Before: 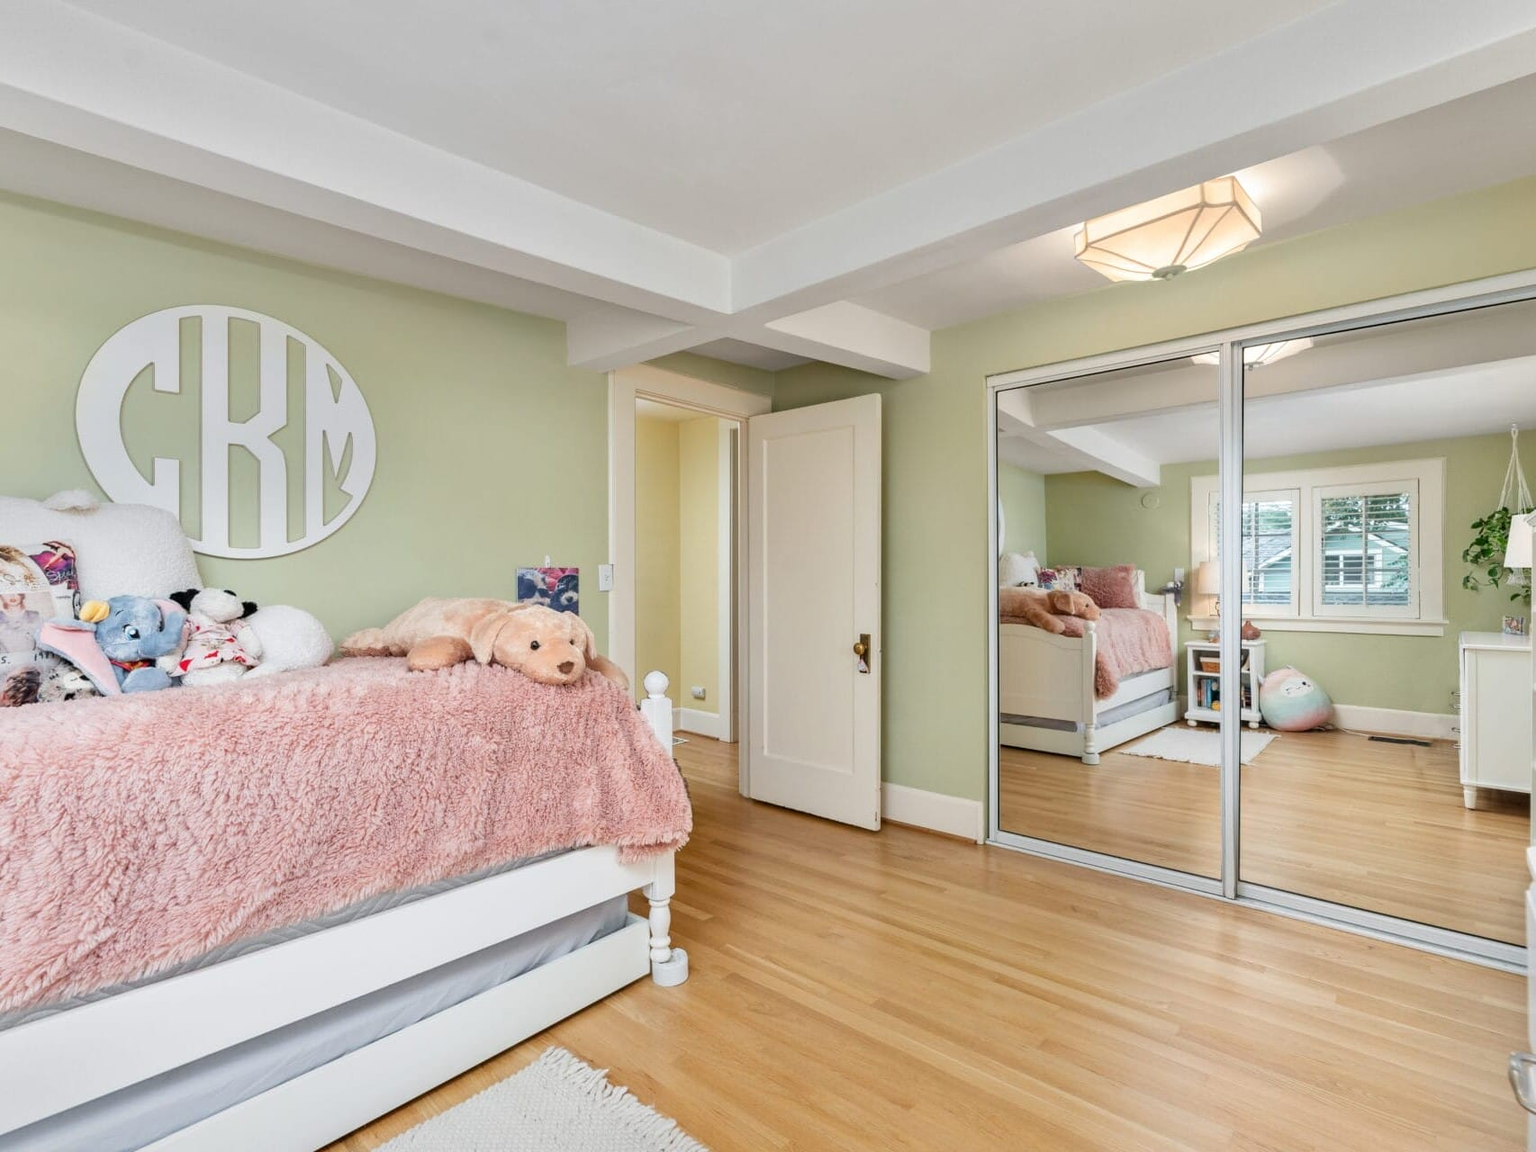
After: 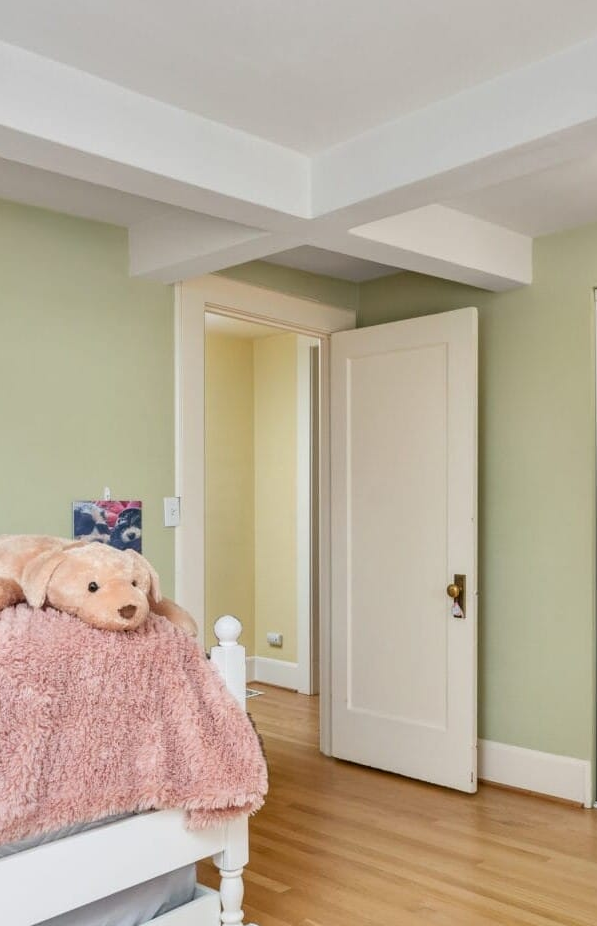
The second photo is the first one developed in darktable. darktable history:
crop and rotate: left 29.387%, top 10.183%, right 35.605%, bottom 17.46%
